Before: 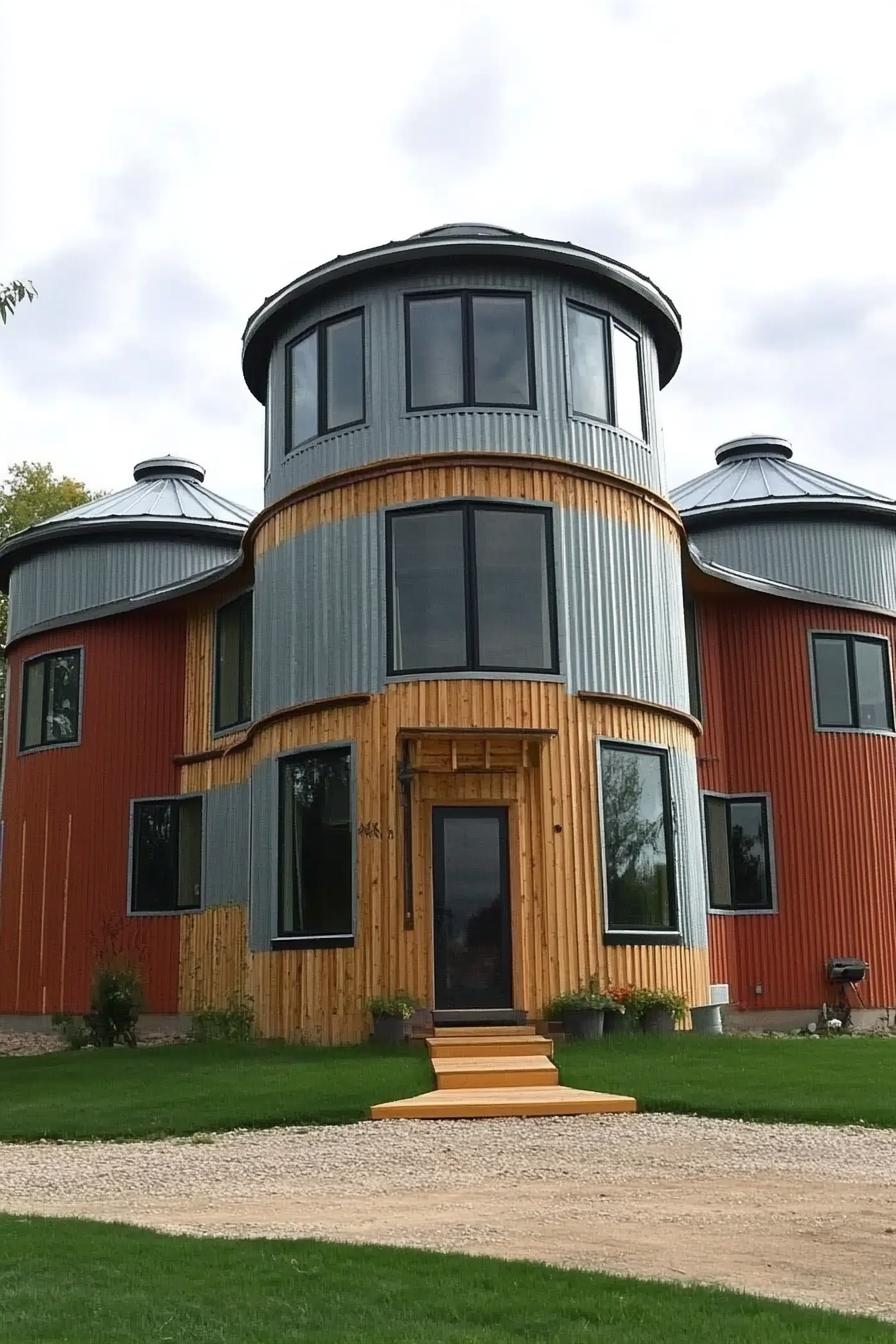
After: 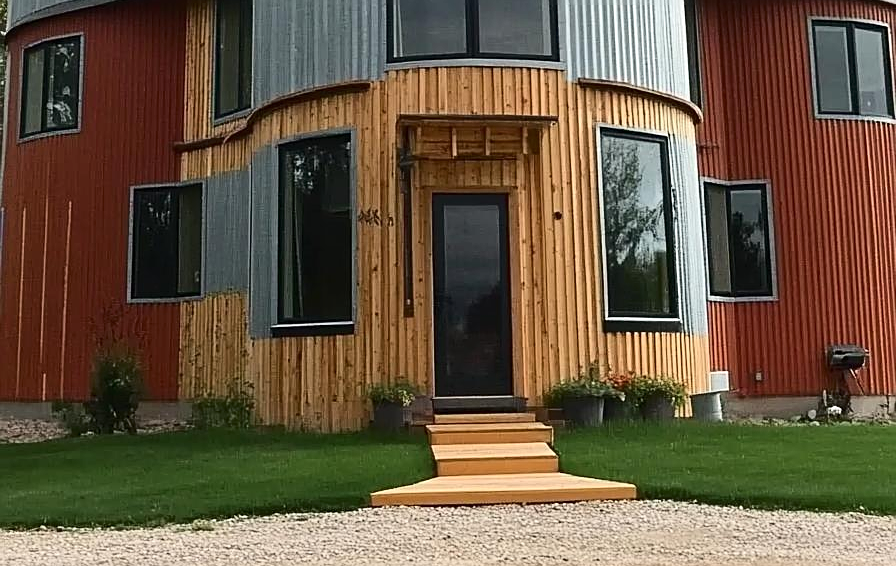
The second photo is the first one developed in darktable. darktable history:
sharpen: on, module defaults
crop: top 45.624%, bottom 12.24%
tone curve: curves: ch0 [(0, 0) (0.003, 0.008) (0.011, 0.017) (0.025, 0.027) (0.044, 0.043) (0.069, 0.059) (0.1, 0.086) (0.136, 0.112) (0.177, 0.152) (0.224, 0.203) (0.277, 0.277) (0.335, 0.346) (0.399, 0.439) (0.468, 0.527) (0.543, 0.613) (0.623, 0.693) (0.709, 0.787) (0.801, 0.863) (0.898, 0.927) (1, 1)], color space Lab, independent channels, preserve colors none
